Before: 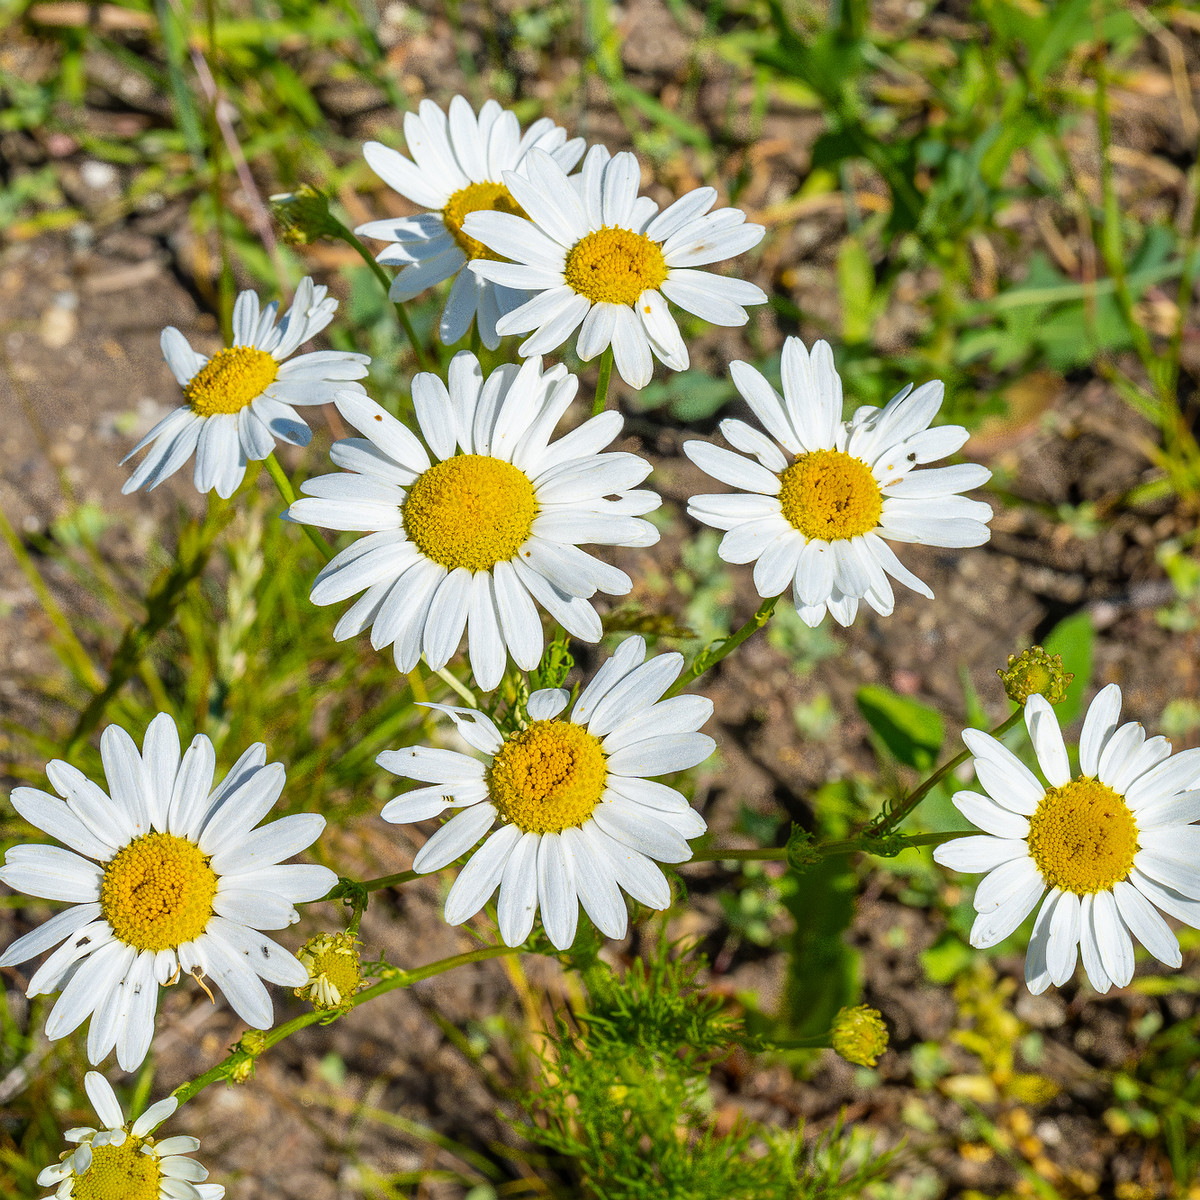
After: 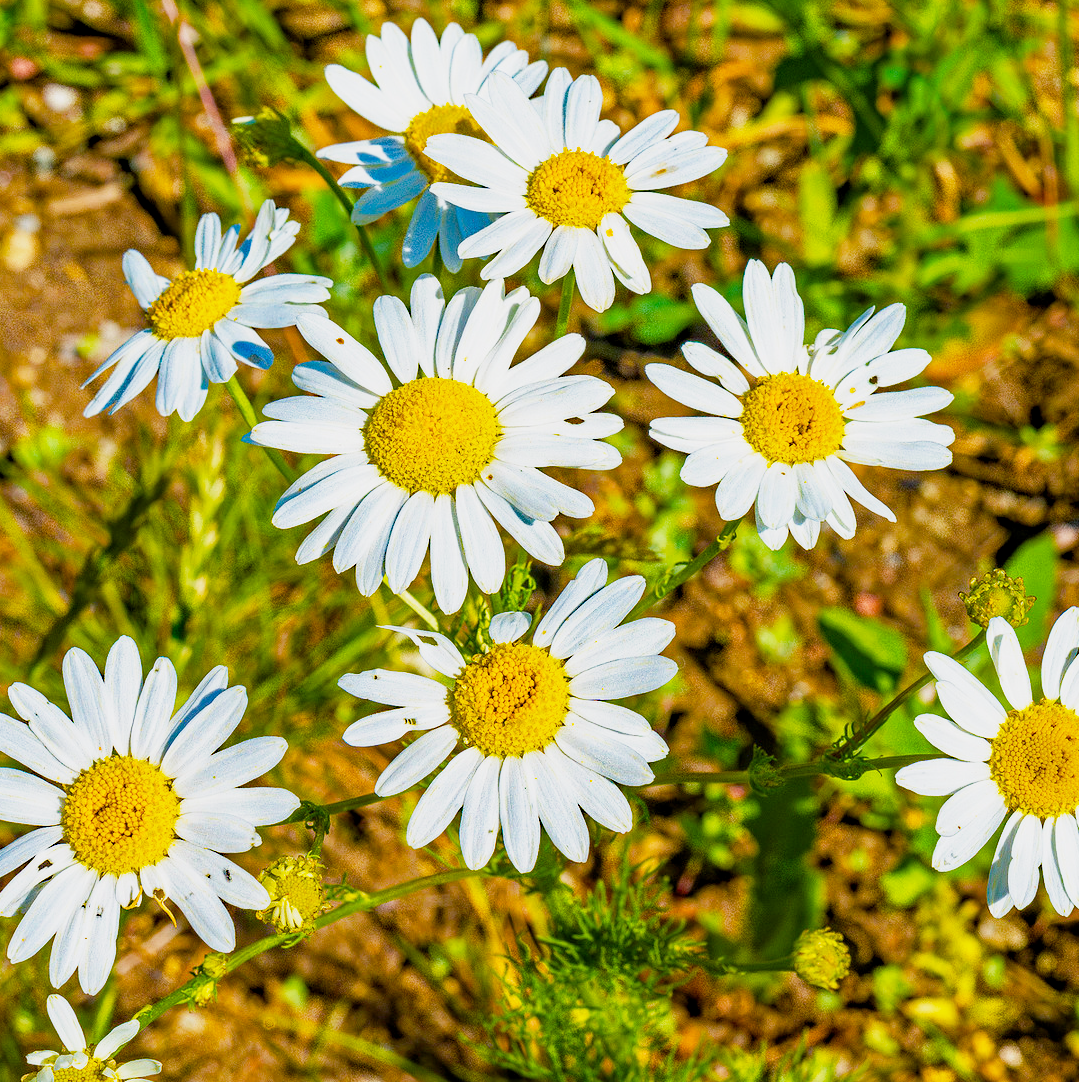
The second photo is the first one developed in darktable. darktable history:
haze removal: strength 0.497, distance 0.432, compatibility mode true, adaptive false
color balance rgb: highlights gain › chroma 0.104%, highlights gain › hue 332.33°, perceptual saturation grading › global saturation 53.683%, perceptual saturation grading › highlights -50.466%, perceptual saturation grading › mid-tones 39.781%, perceptual saturation grading › shadows 30.771%, global vibrance 32.224%
base curve: curves: ch0 [(0, 0) (0.088, 0.125) (0.176, 0.251) (0.354, 0.501) (0.613, 0.749) (1, 0.877)], preserve colors none
crop: left 3.168%, top 6.436%, right 6.84%, bottom 3.342%
